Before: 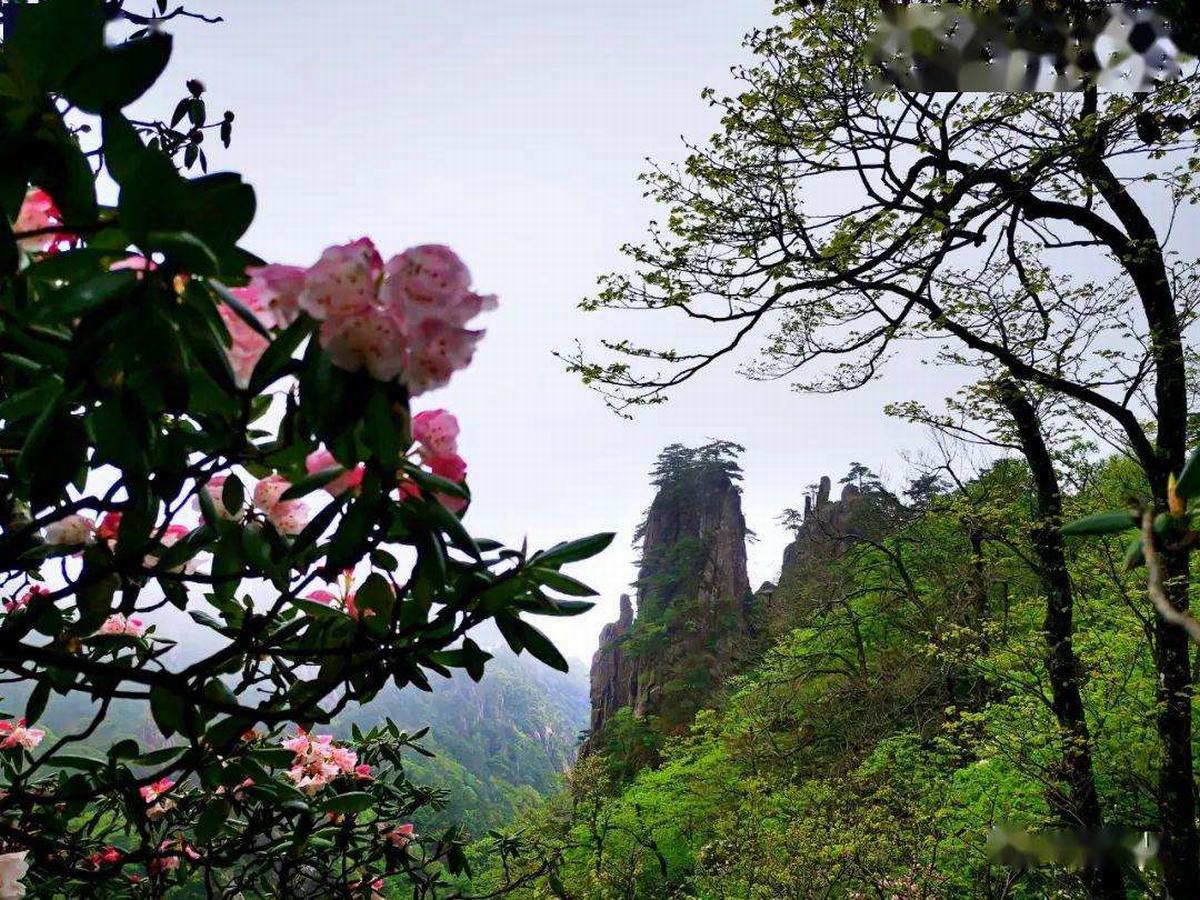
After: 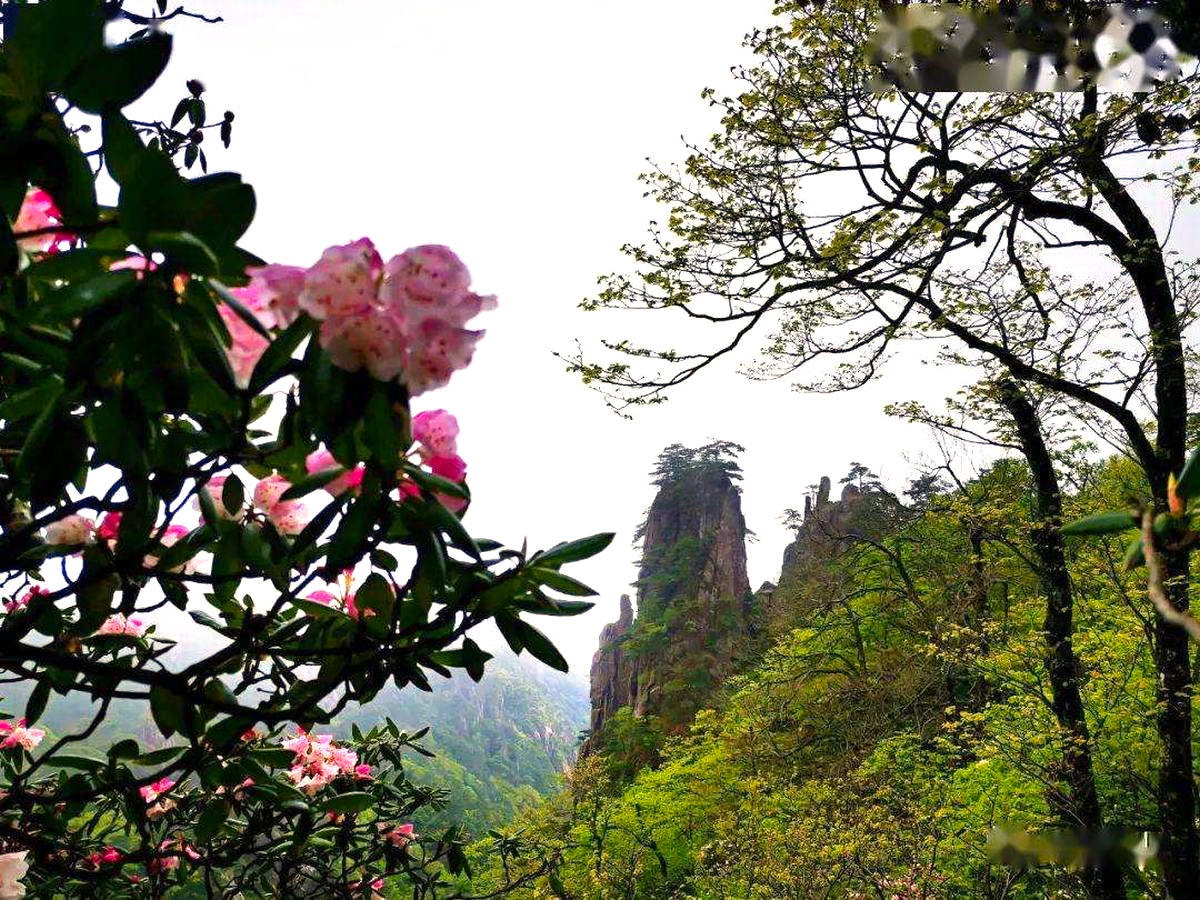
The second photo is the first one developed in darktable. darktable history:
exposure: exposure 0.507 EV, compensate highlight preservation false
white balance: red 1.045, blue 0.932
color zones: curves: ch1 [(0.235, 0.558) (0.75, 0.5)]; ch2 [(0.25, 0.462) (0.749, 0.457)], mix 25.94%
